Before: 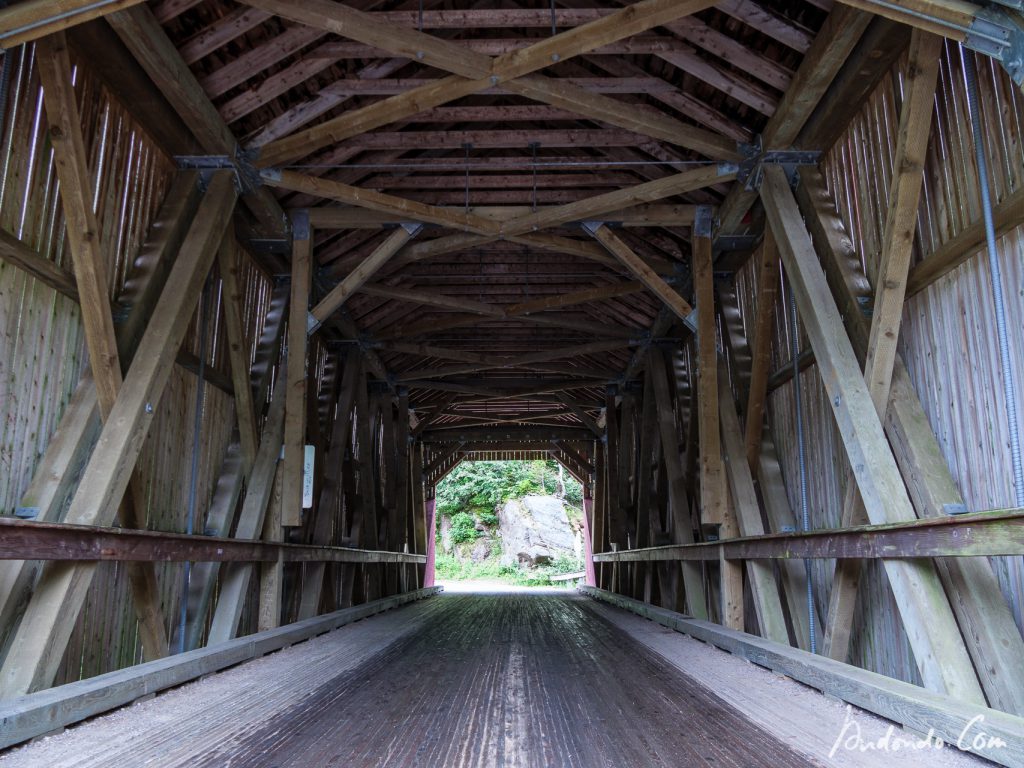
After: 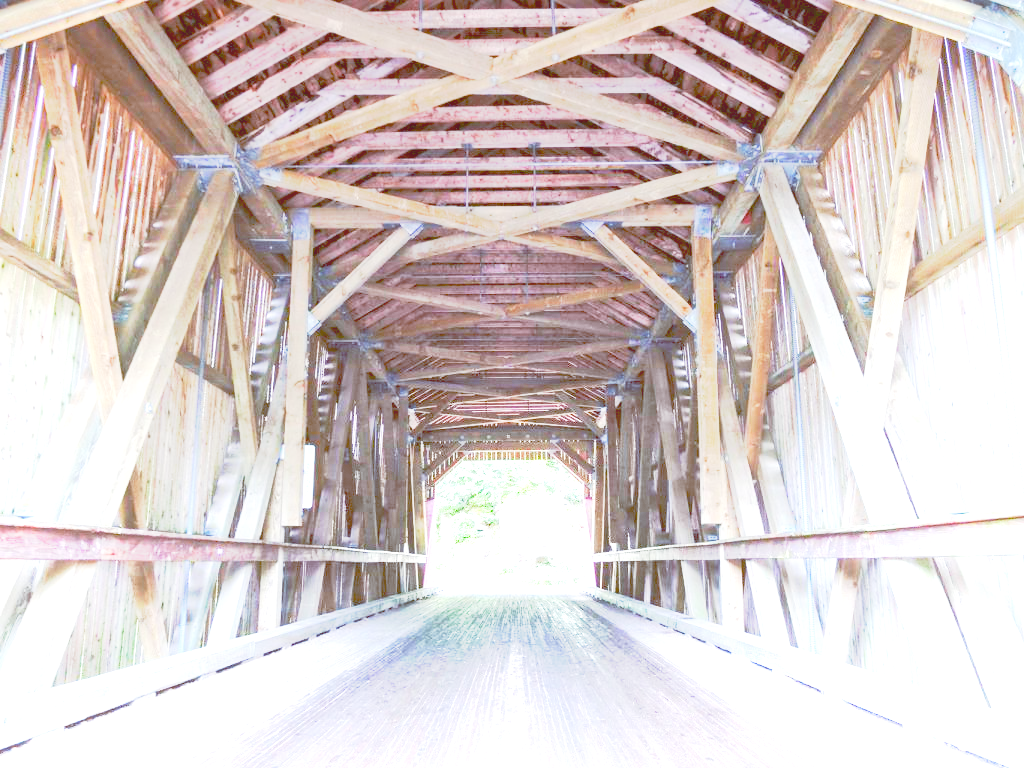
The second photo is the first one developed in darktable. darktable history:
local contrast: detail 69%
base curve: curves: ch0 [(0, 0) (0.088, 0.125) (0.176, 0.251) (0.354, 0.501) (0.613, 0.749) (1, 0.877)], preserve colors none
exposure: black level correction 0, exposure 4 EV, compensate exposure bias true, compensate highlight preservation false
color balance: lift [1, 1.015, 1.004, 0.985], gamma [1, 0.958, 0.971, 1.042], gain [1, 0.956, 0.977, 1.044]
white balance: emerald 1
